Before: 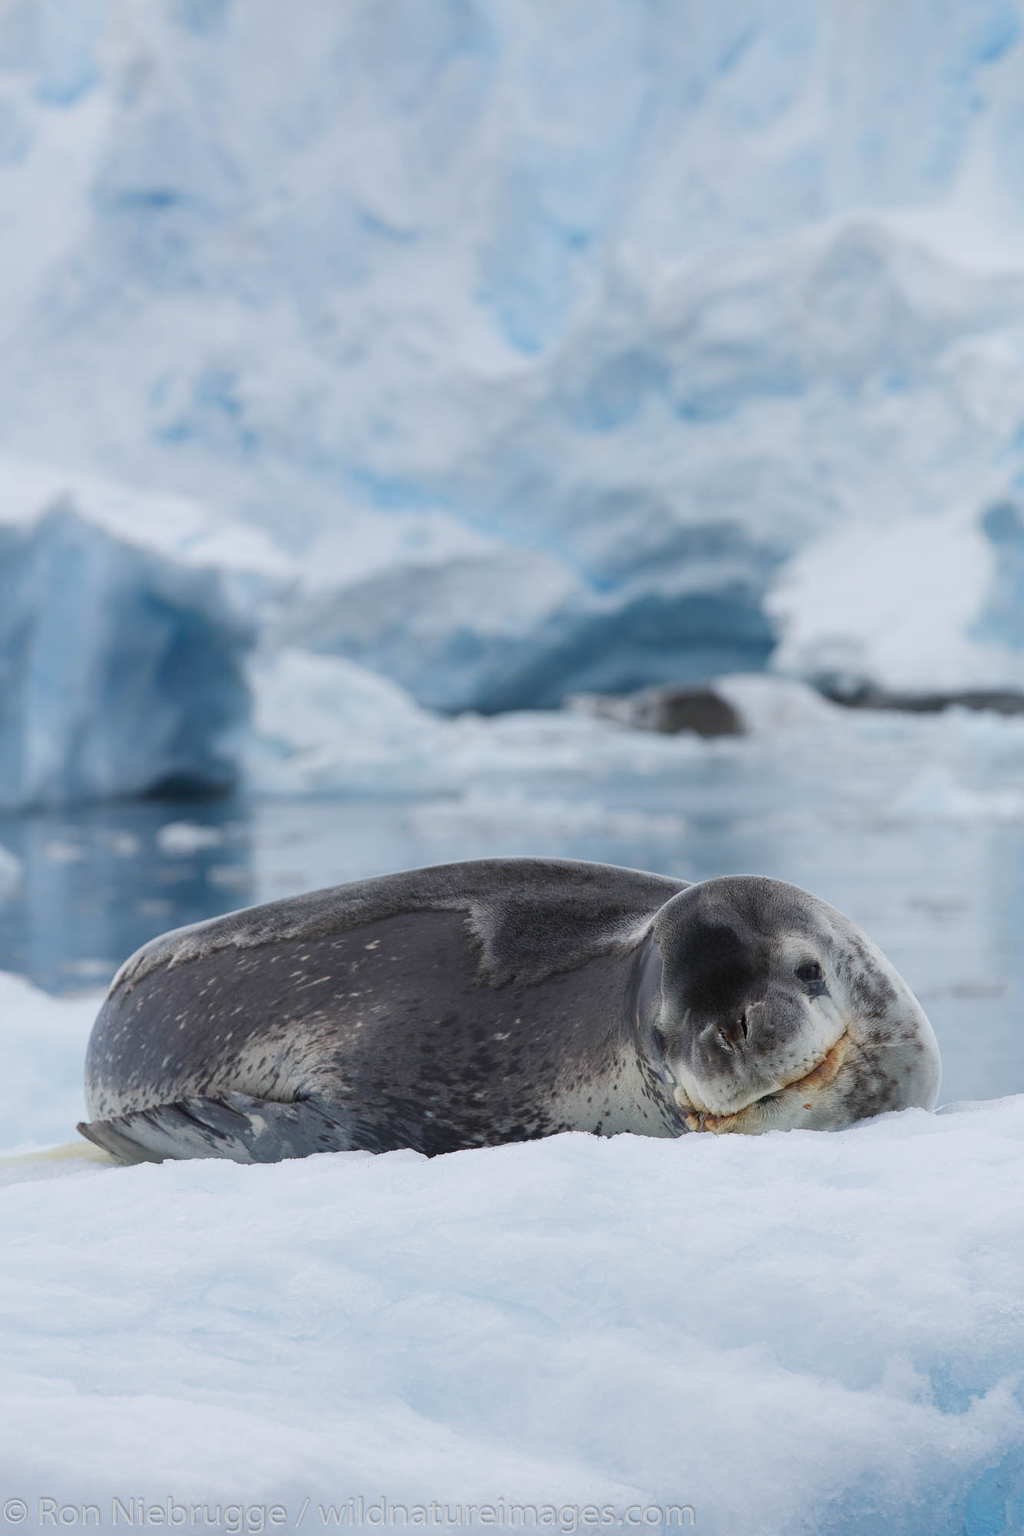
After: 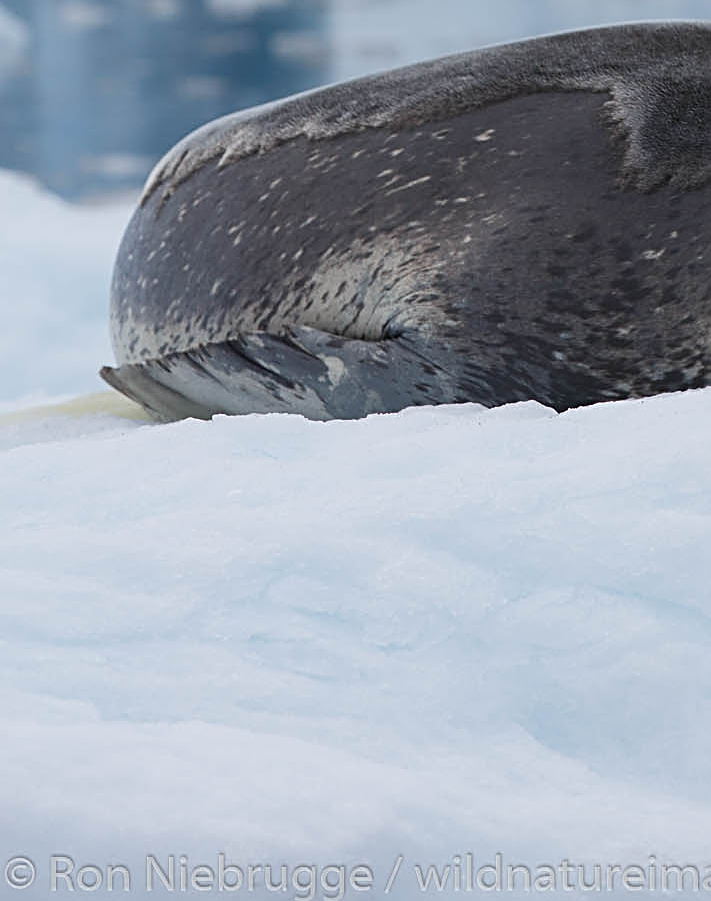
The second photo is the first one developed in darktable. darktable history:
white balance: emerald 1
crop and rotate: top 54.778%, right 46.61%, bottom 0.159%
sharpen: radius 2.543, amount 0.636
